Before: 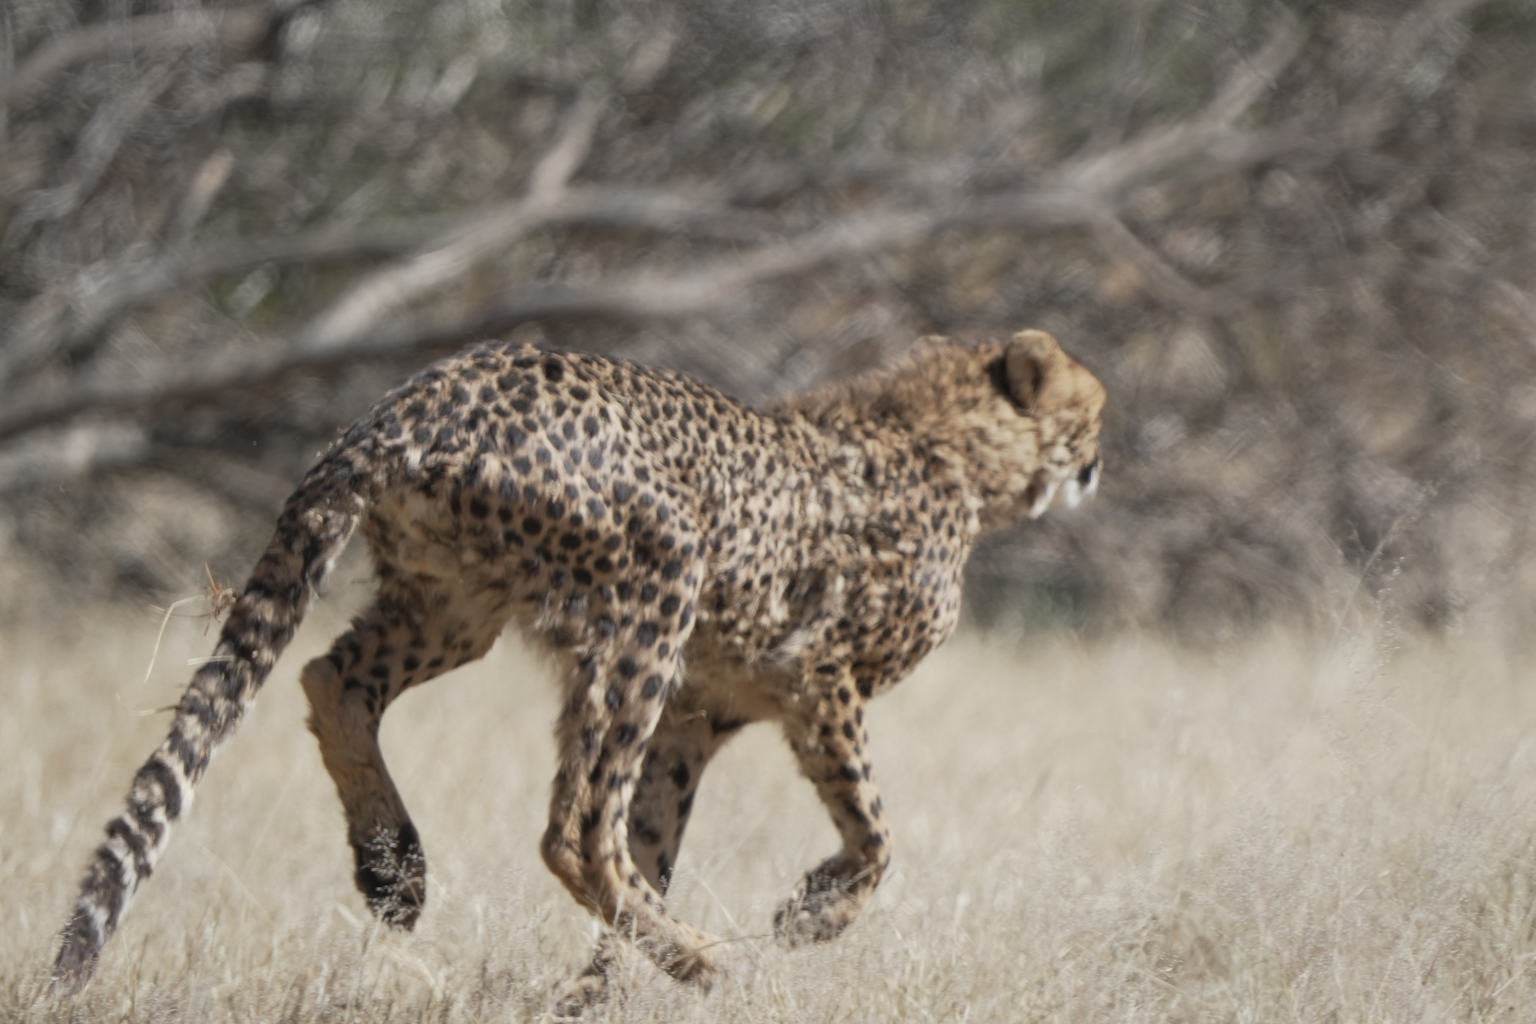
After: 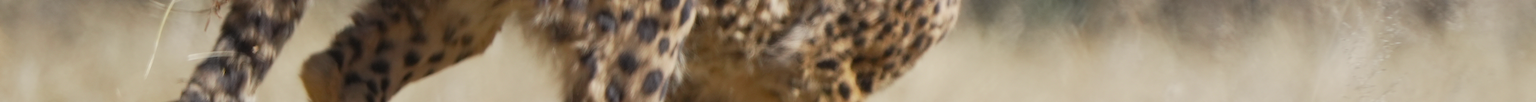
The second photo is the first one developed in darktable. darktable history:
crop and rotate: top 59.084%, bottom 30.916%
color balance rgb: linear chroma grading › global chroma 15%, perceptual saturation grading › global saturation 30%
